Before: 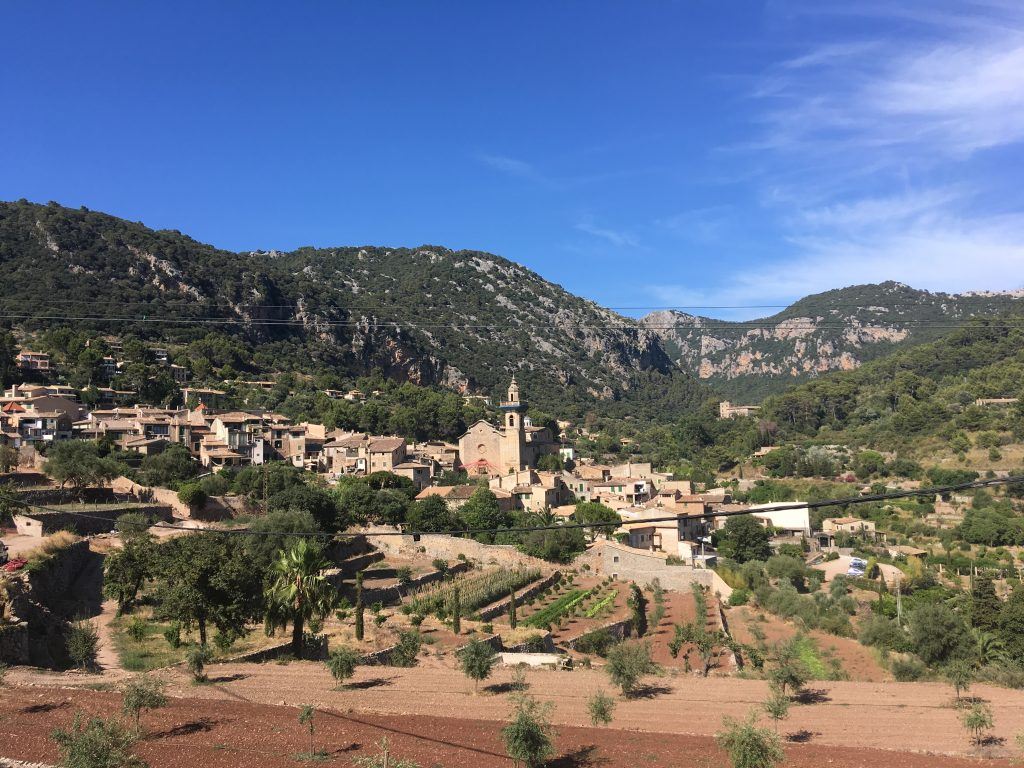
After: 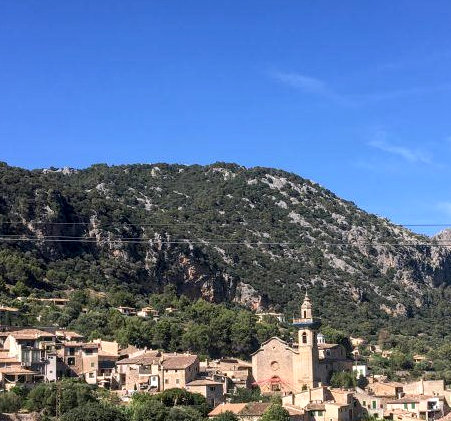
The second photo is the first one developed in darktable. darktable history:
white balance: red 1.009, blue 1.027
local contrast: detail 130%
crop: left 20.248%, top 10.86%, right 35.675%, bottom 34.321%
exposure: black level correction 0.002, exposure 0.15 EV, compensate highlight preservation false
